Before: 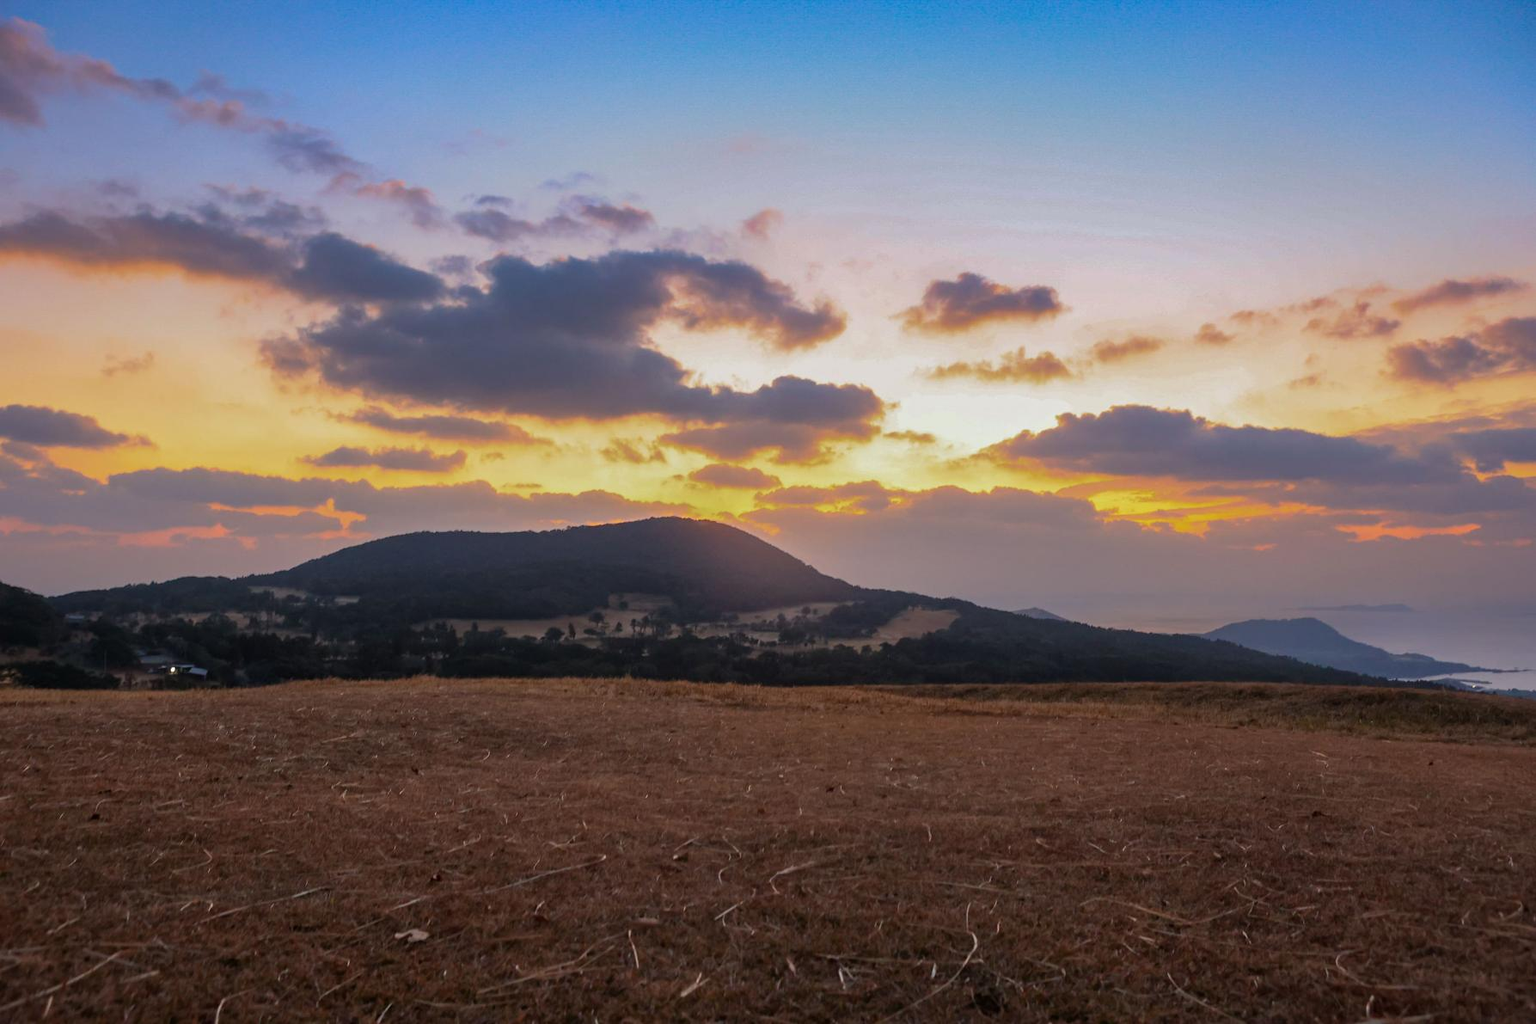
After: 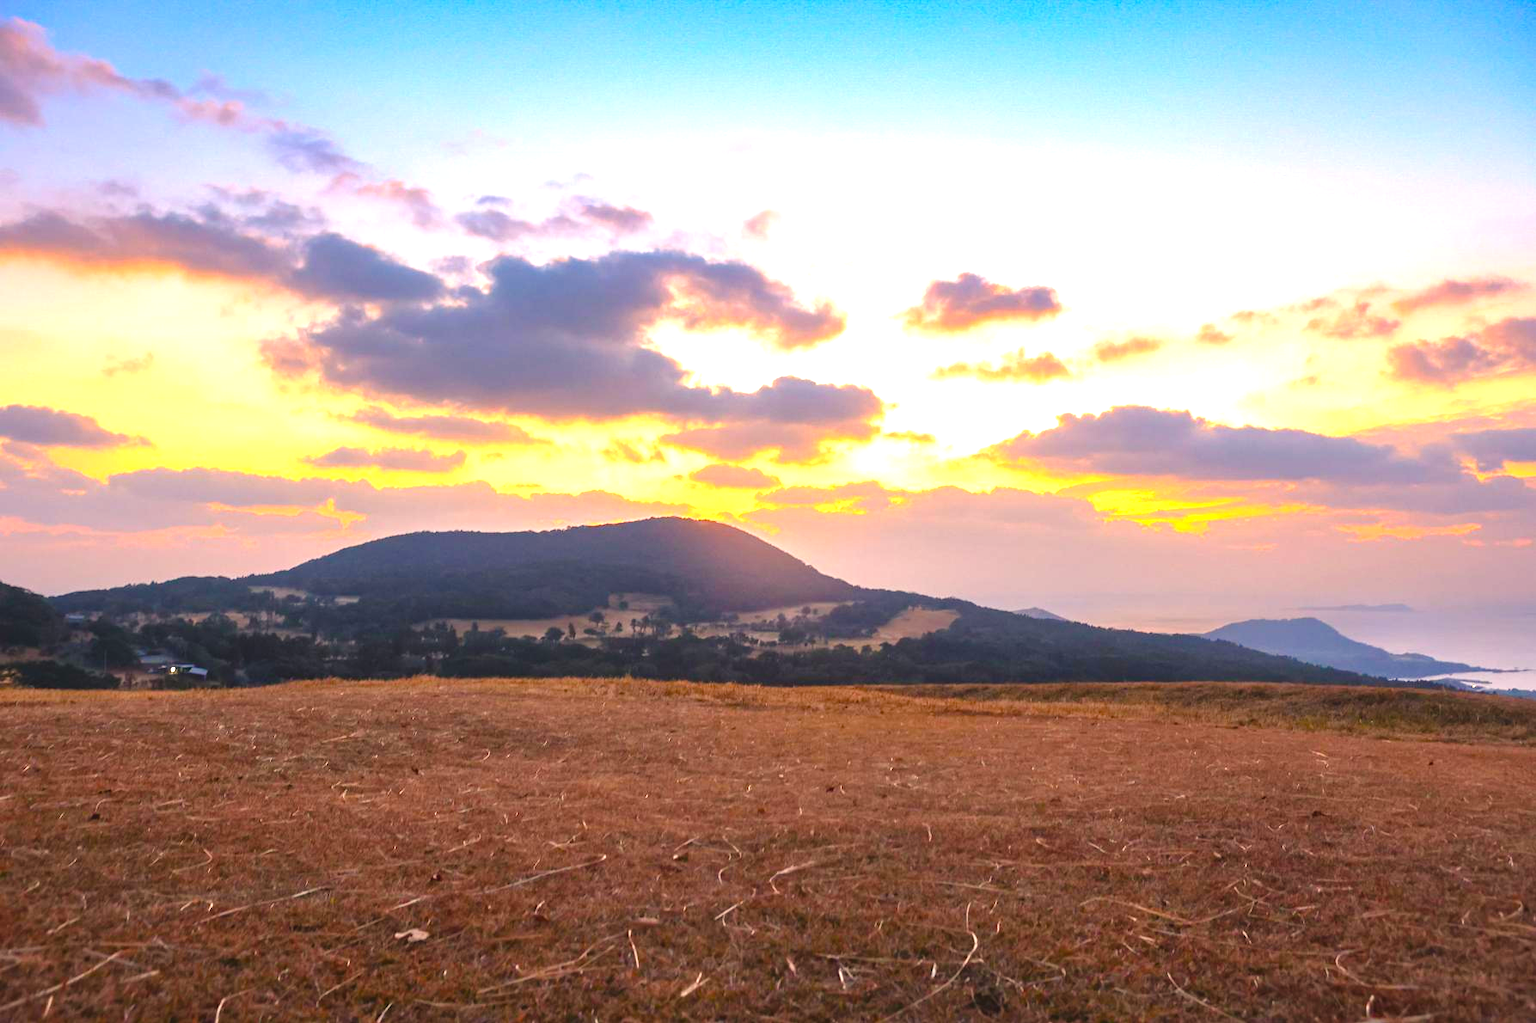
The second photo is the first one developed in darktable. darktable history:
exposure: black level correction 0, exposure 1.45 EV, compensate exposure bias true, compensate highlight preservation false
color balance rgb: shadows lift › chroma 2%, shadows lift › hue 247.2°, power › chroma 0.3%, power › hue 25.2°, highlights gain › chroma 3%, highlights gain › hue 60°, global offset › luminance 0.75%, perceptual saturation grading › global saturation 20%, perceptual saturation grading › highlights -20%, perceptual saturation grading › shadows 30%, global vibrance 20%
